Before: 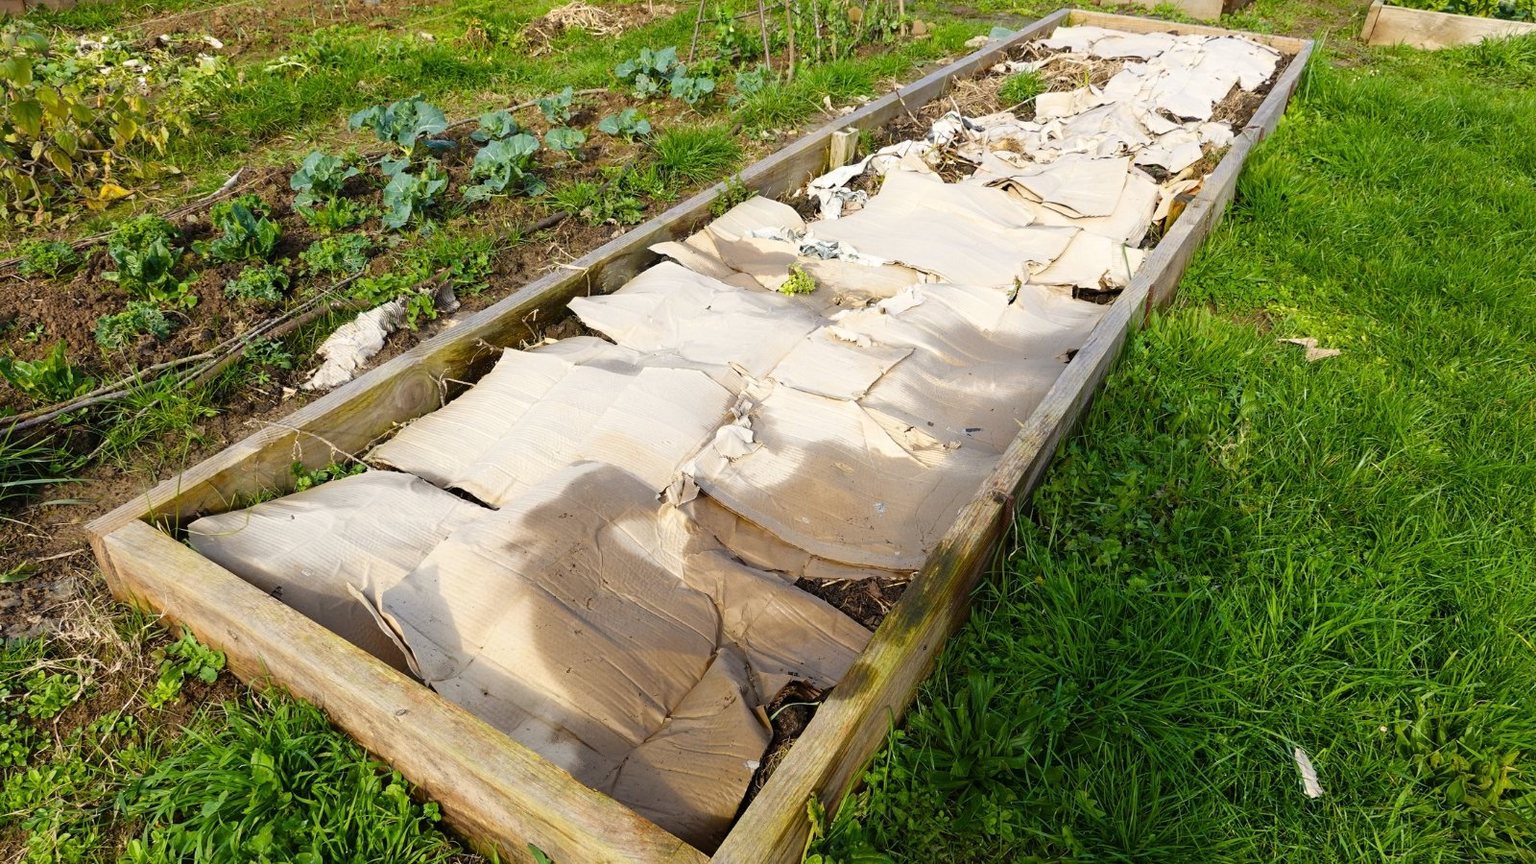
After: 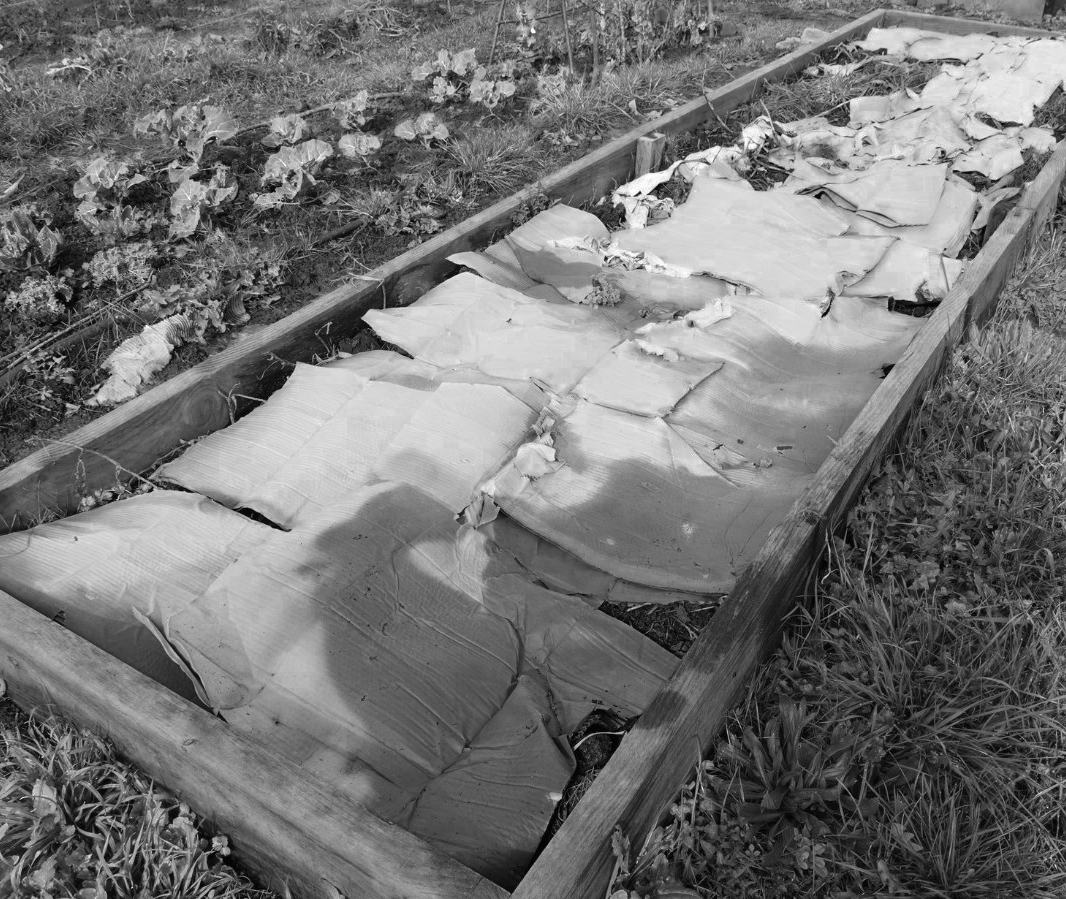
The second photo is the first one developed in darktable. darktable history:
color zones: curves: ch0 [(0.002, 0.429) (0.121, 0.212) (0.198, 0.113) (0.276, 0.344) (0.331, 0.541) (0.41, 0.56) (0.482, 0.289) (0.619, 0.227) (0.721, 0.18) (0.821, 0.435) (0.928, 0.555) (1, 0.587)]; ch1 [(0, 0) (0.143, 0) (0.286, 0) (0.429, 0) (0.571, 0) (0.714, 0) (0.857, 0)]
crop and rotate: left 14.349%, right 18.991%
